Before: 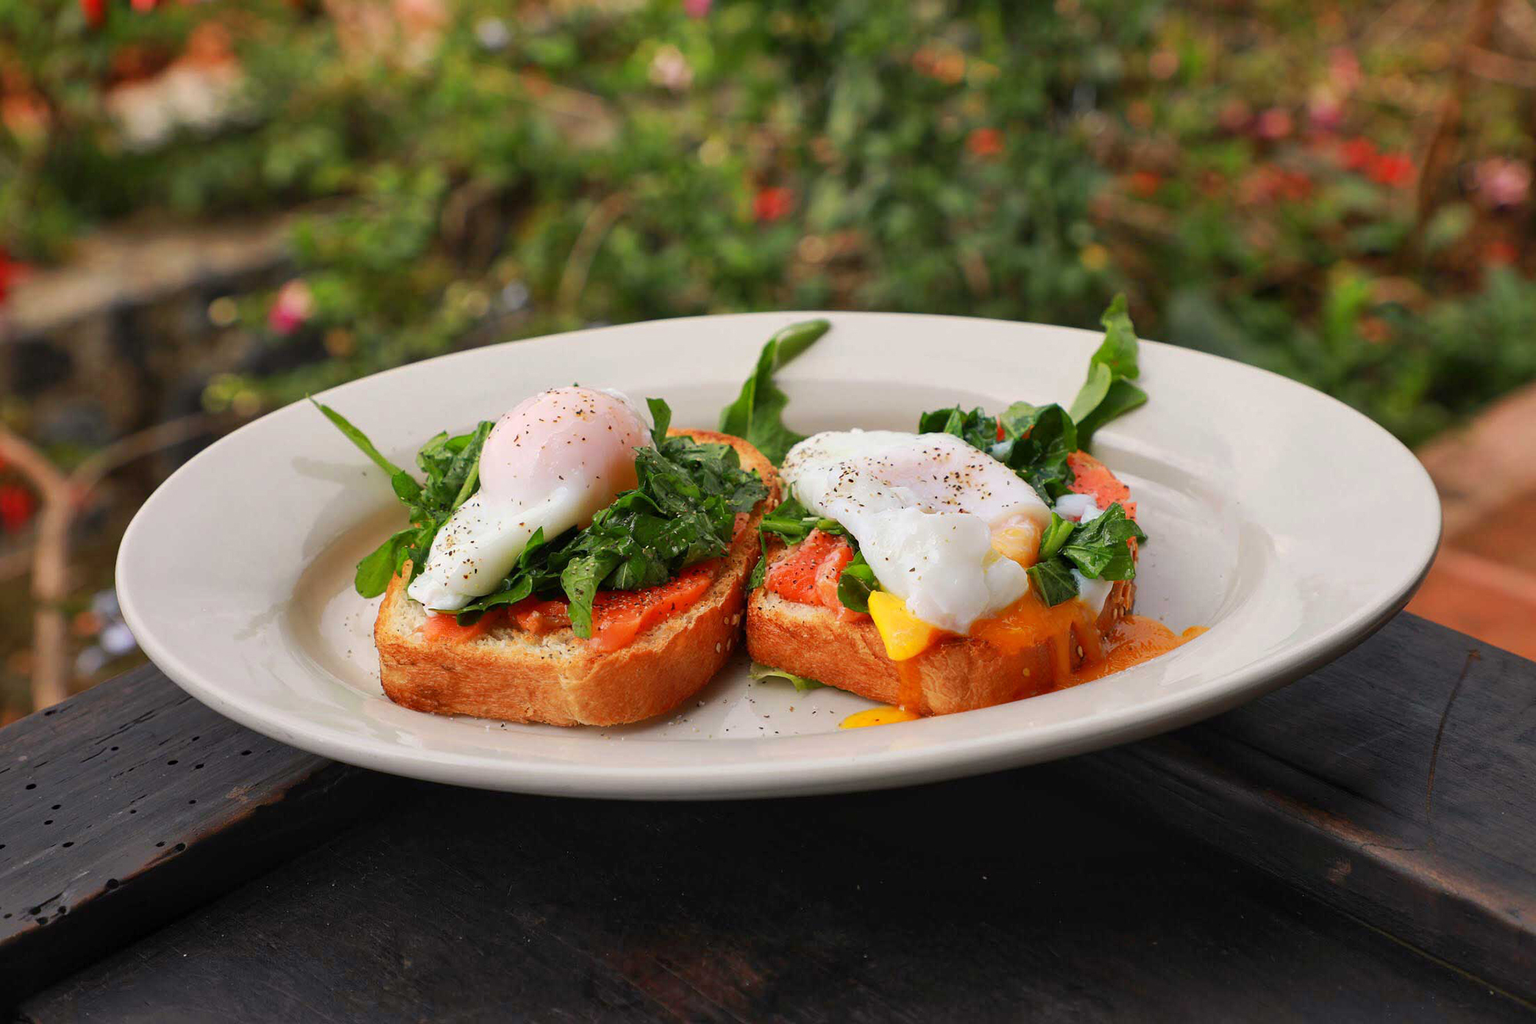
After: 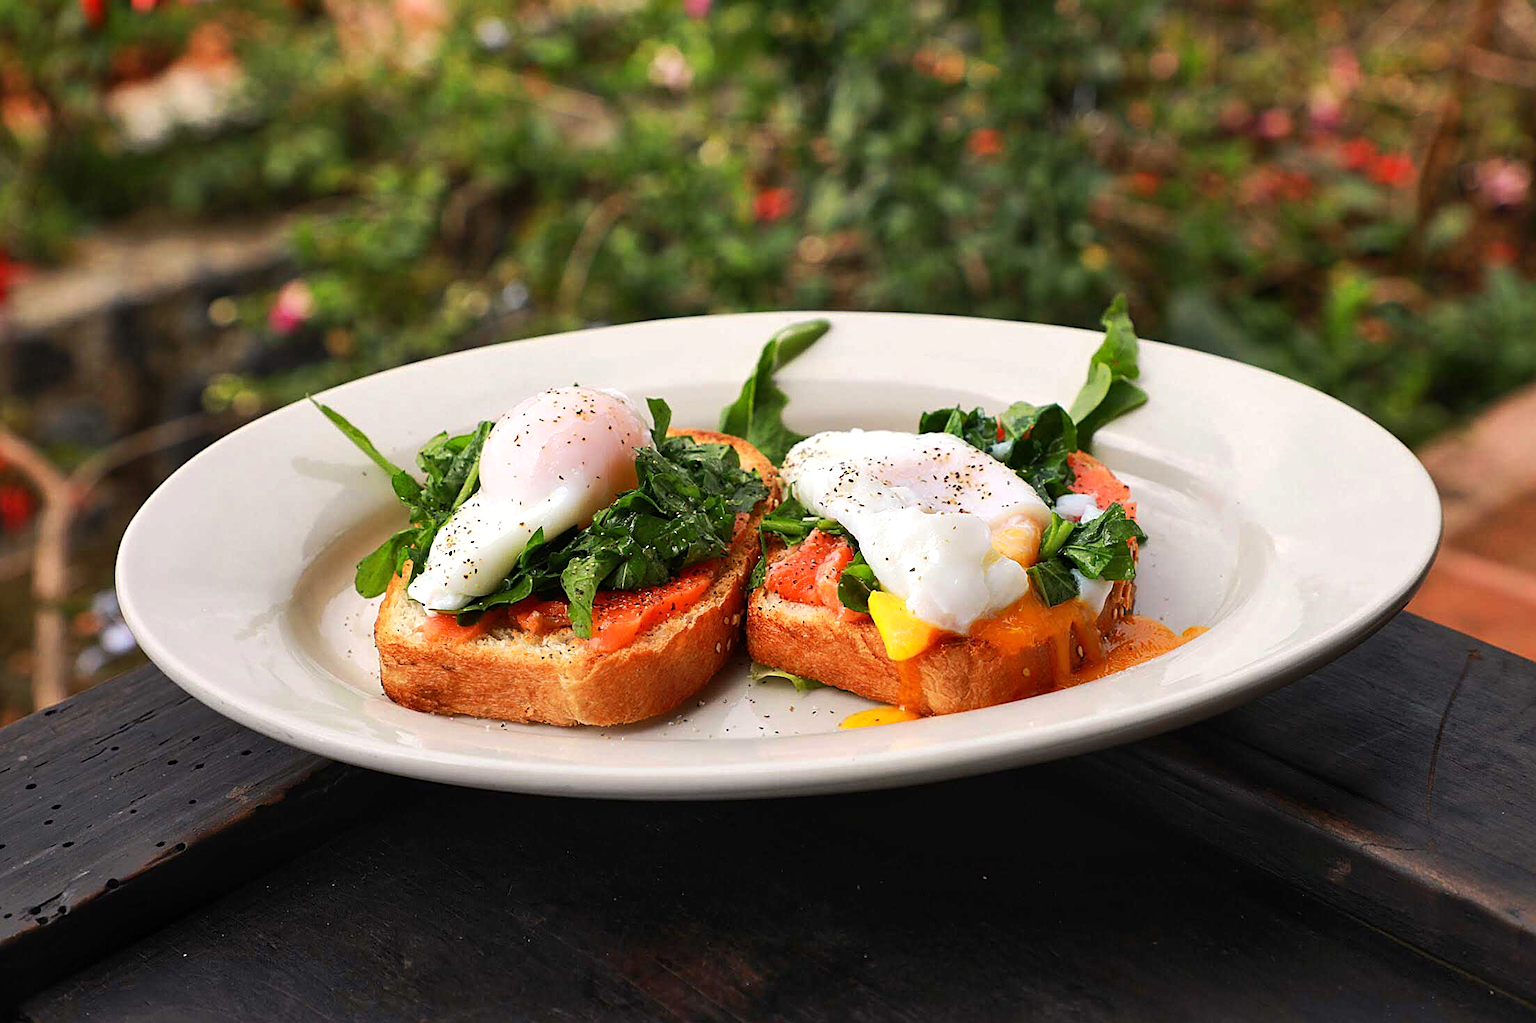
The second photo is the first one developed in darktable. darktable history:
tone equalizer: -8 EV -0.438 EV, -7 EV -0.392 EV, -6 EV -0.318 EV, -5 EV -0.23 EV, -3 EV 0.239 EV, -2 EV 0.356 EV, -1 EV 0.372 EV, +0 EV 0.426 EV, edges refinement/feathering 500, mask exposure compensation -1.57 EV, preserve details no
sharpen: on, module defaults
